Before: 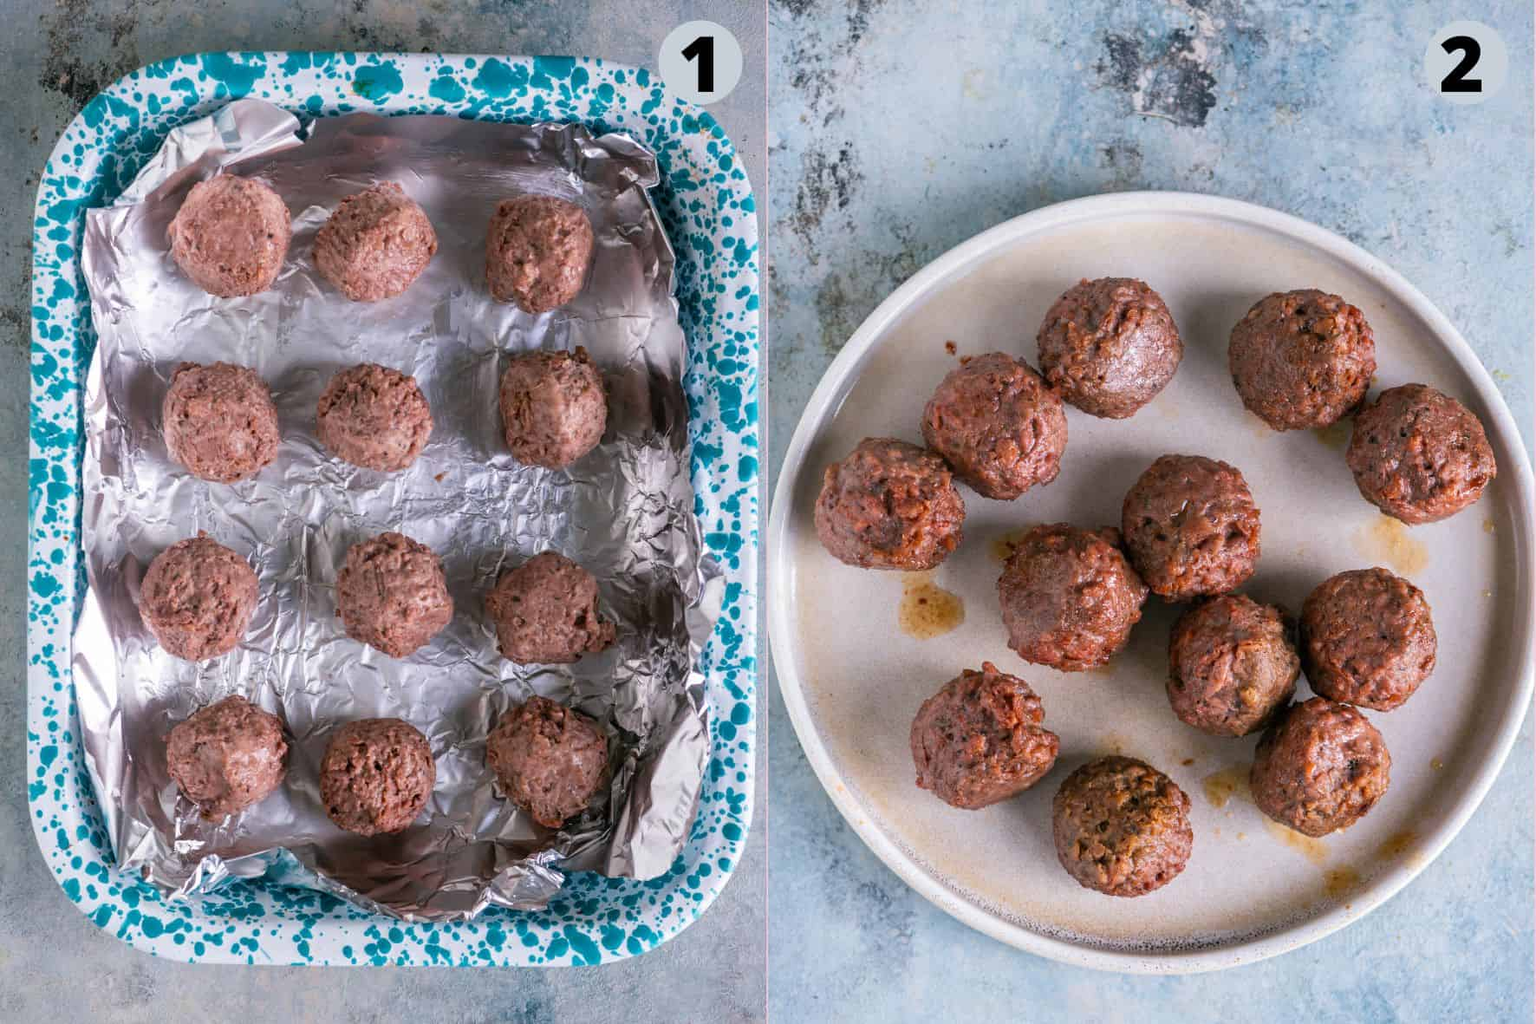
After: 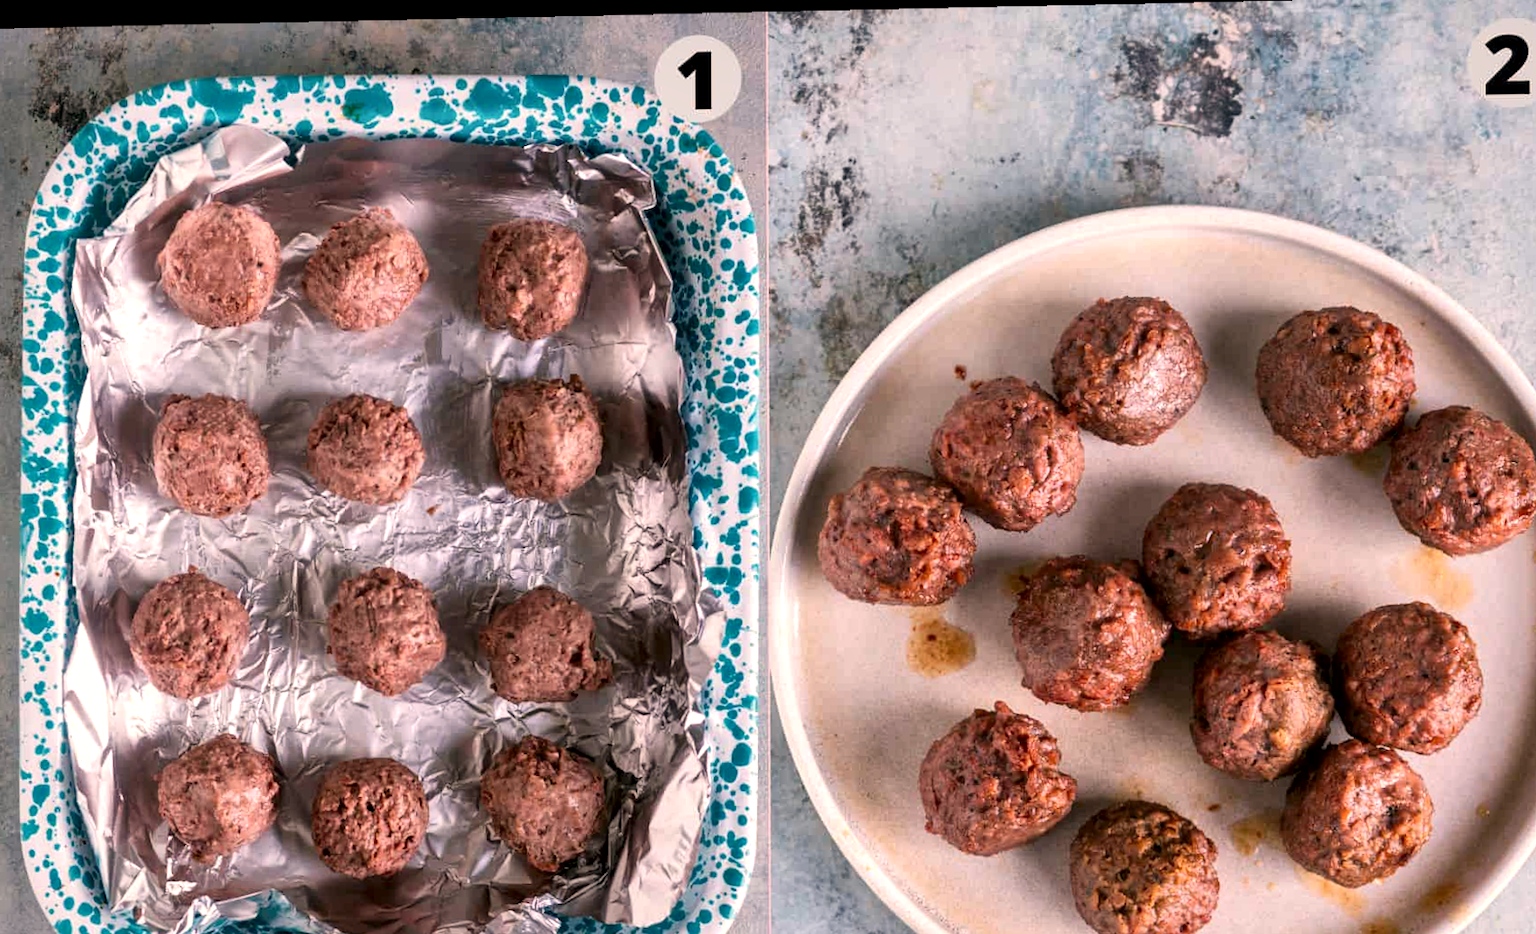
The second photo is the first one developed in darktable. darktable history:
crop and rotate: angle 0.2°, left 0.275%, right 3.127%, bottom 14.18%
white balance: red 1.127, blue 0.943
local contrast: mode bilateral grid, contrast 25, coarseness 60, detail 151%, midtone range 0.2
rotate and perspective: lens shift (horizontal) -0.055, automatic cropping off
